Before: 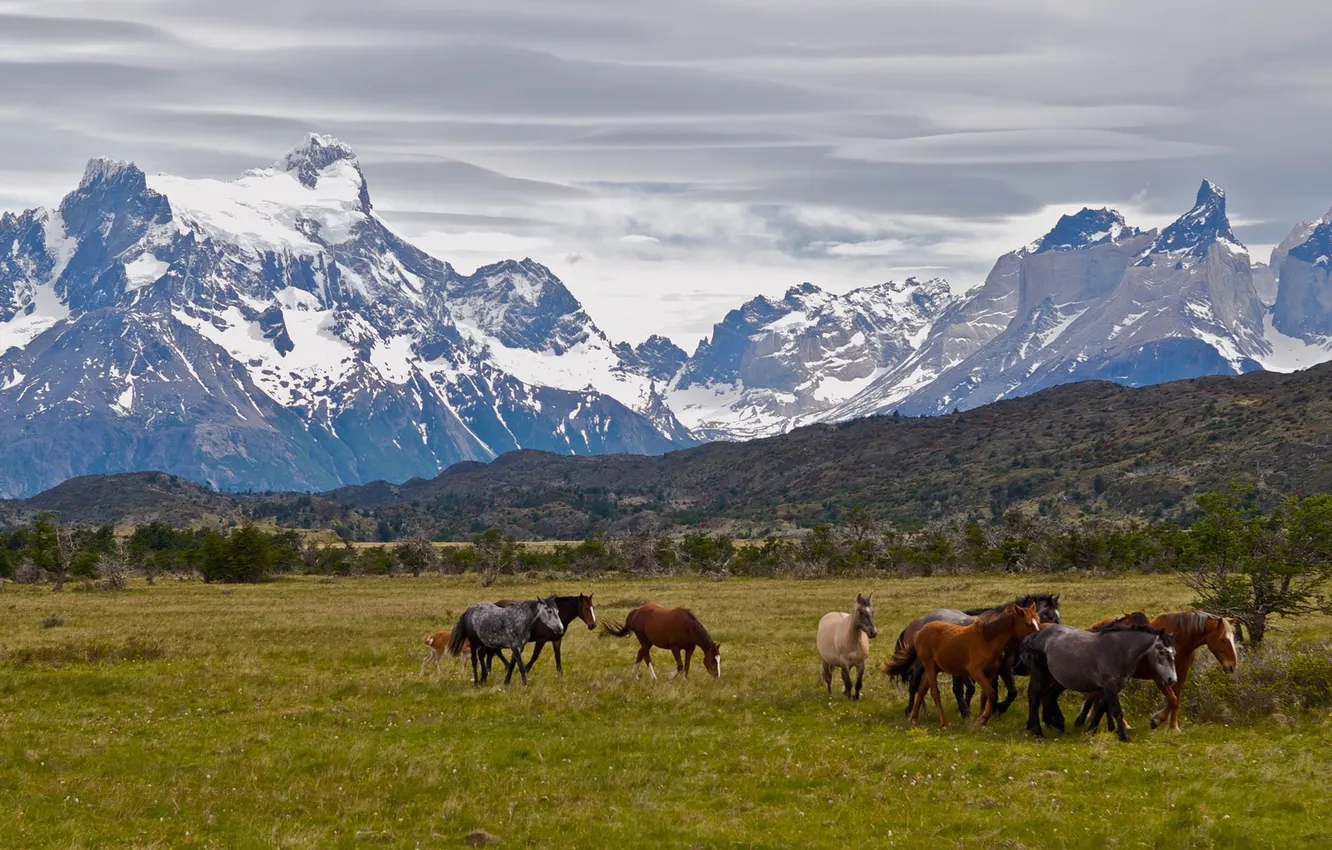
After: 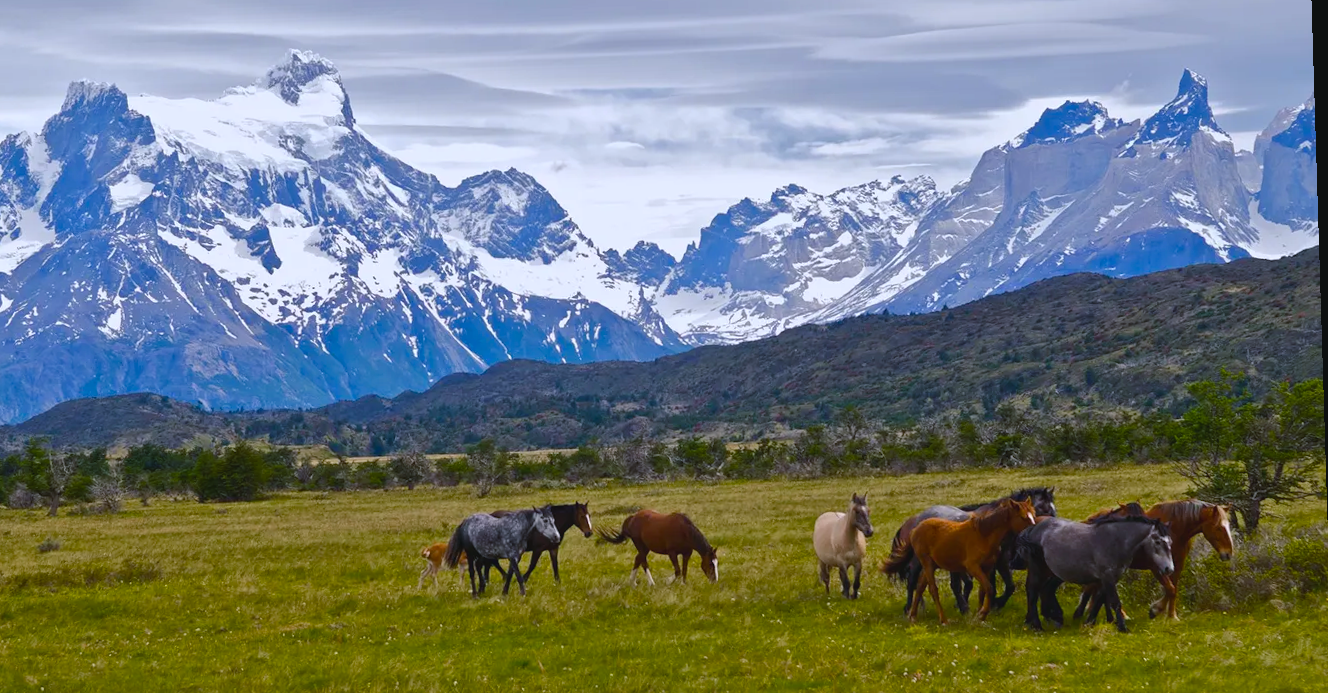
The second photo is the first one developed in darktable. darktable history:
color balance rgb: shadows lift › chroma 2%, shadows lift › hue 219.6°, power › hue 313.2°, highlights gain › chroma 3%, highlights gain › hue 75.6°, global offset › luminance 0.5%, perceptual saturation grading › global saturation 15.33%, perceptual saturation grading › highlights -19.33%, perceptual saturation grading › shadows 20%, global vibrance 20%
crop and rotate: left 1.814%, top 12.818%, right 0.25%, bottom 9.225%
rotate and perspective: rotation -1.77°, lens shift (horizontal) 0.004, automatic cropping off
white balance: red 0.948, green 1.02, blue 1.176
